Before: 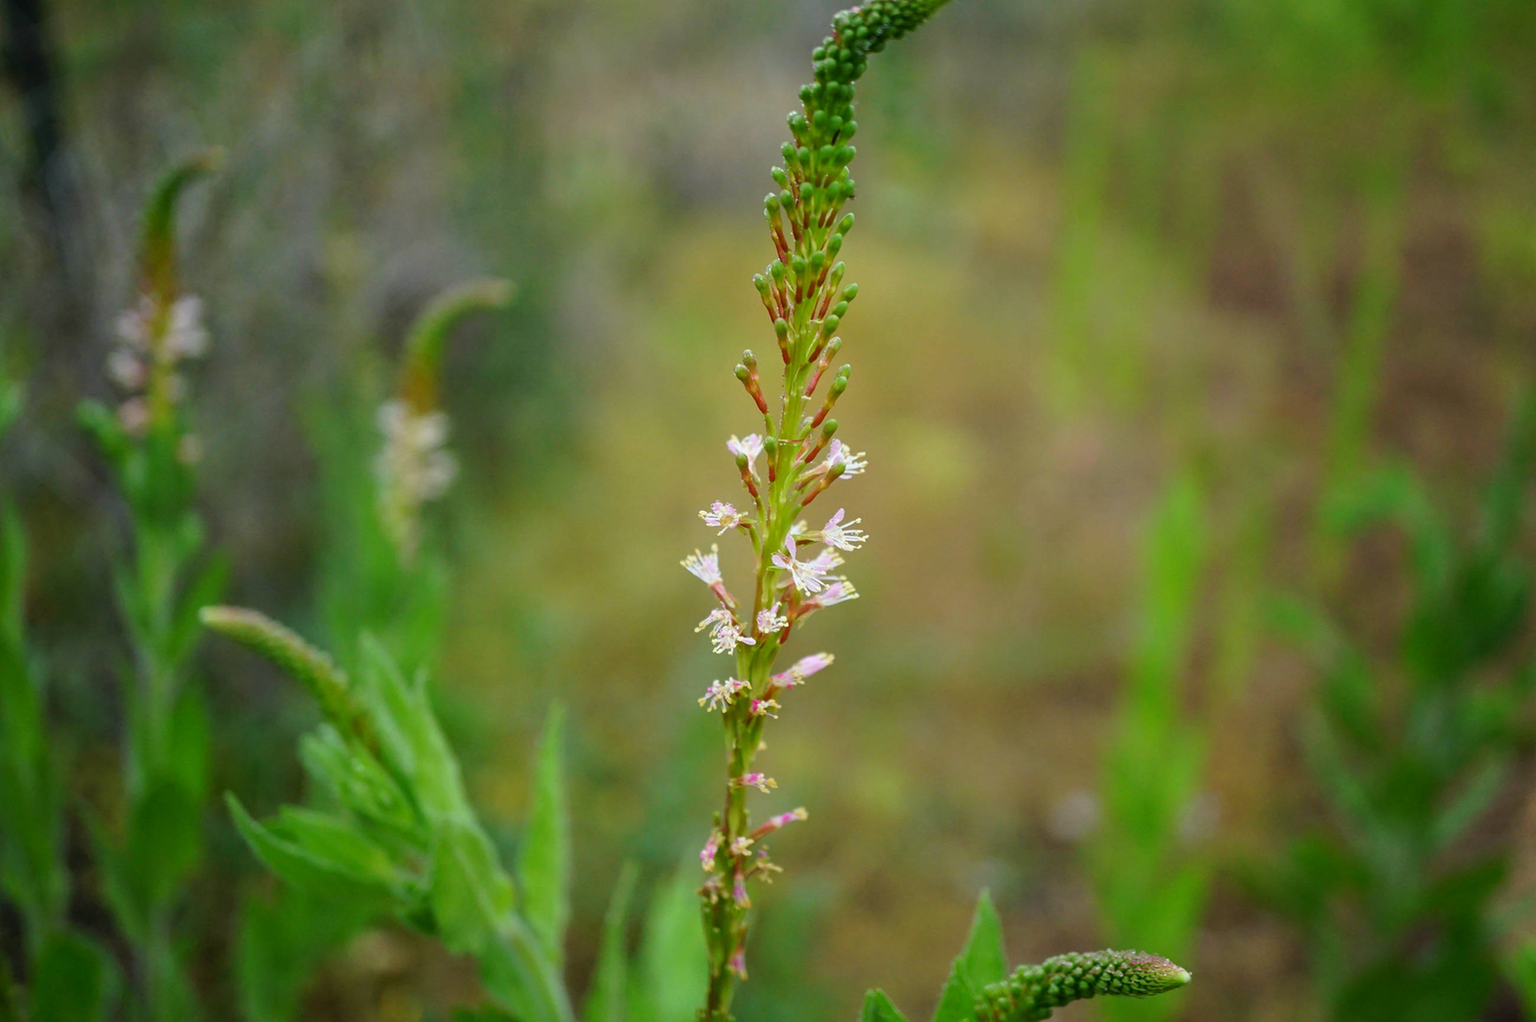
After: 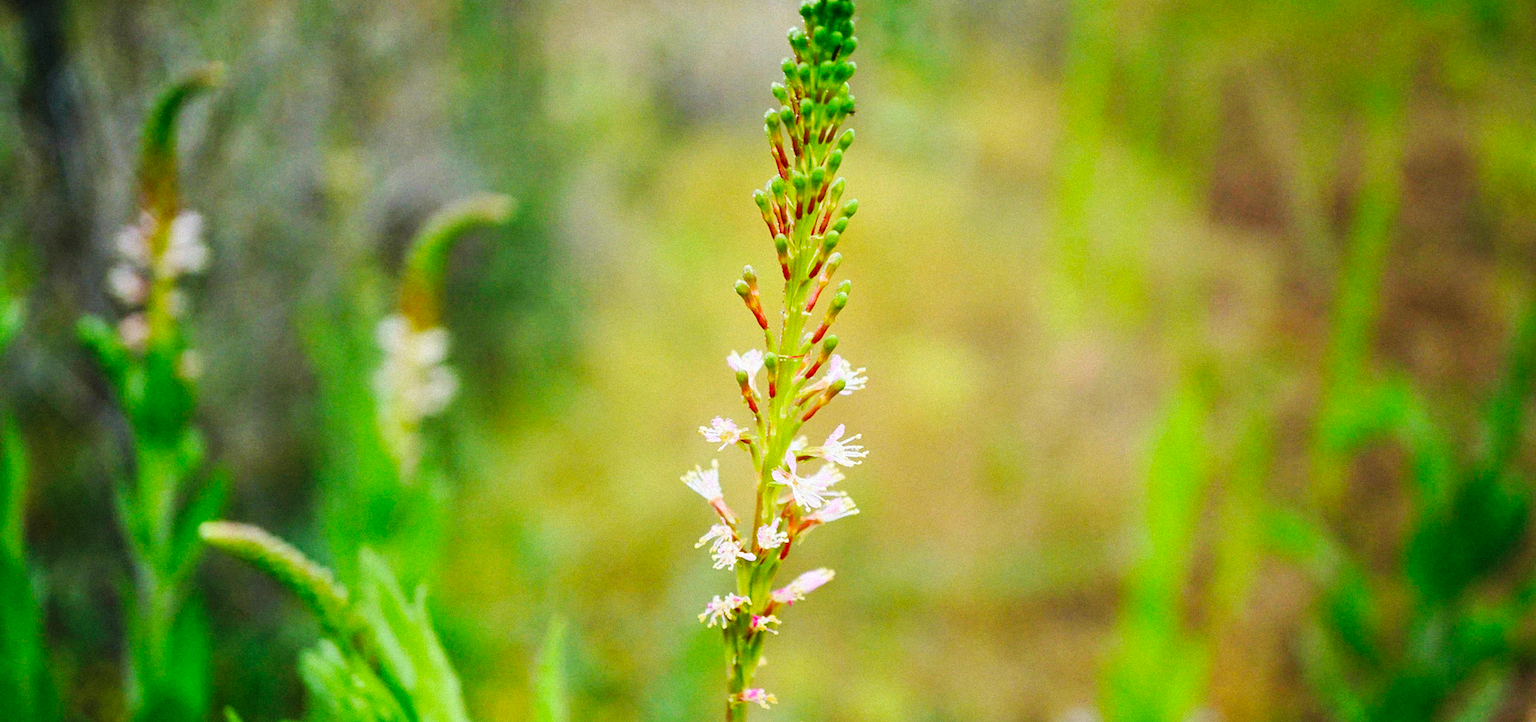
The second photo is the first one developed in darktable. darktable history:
grain: mid-tones bias 0%
crop and rotate: top 8.293%, bottom 20.996%
base curve: curves: ch0 [(0, 0) (0.036, 0.025) (0.121, 0.166) (0.206, 0.329) (0.605, 0.79) (1, 1)], preserve colors none
tone curve: curves: ch0 [(0, 0.028) (0.138, 0.156) (0.468, 0.516) (0.754, 0.823) (1, 1)], color space Lab, linked channels, preserve colors none
